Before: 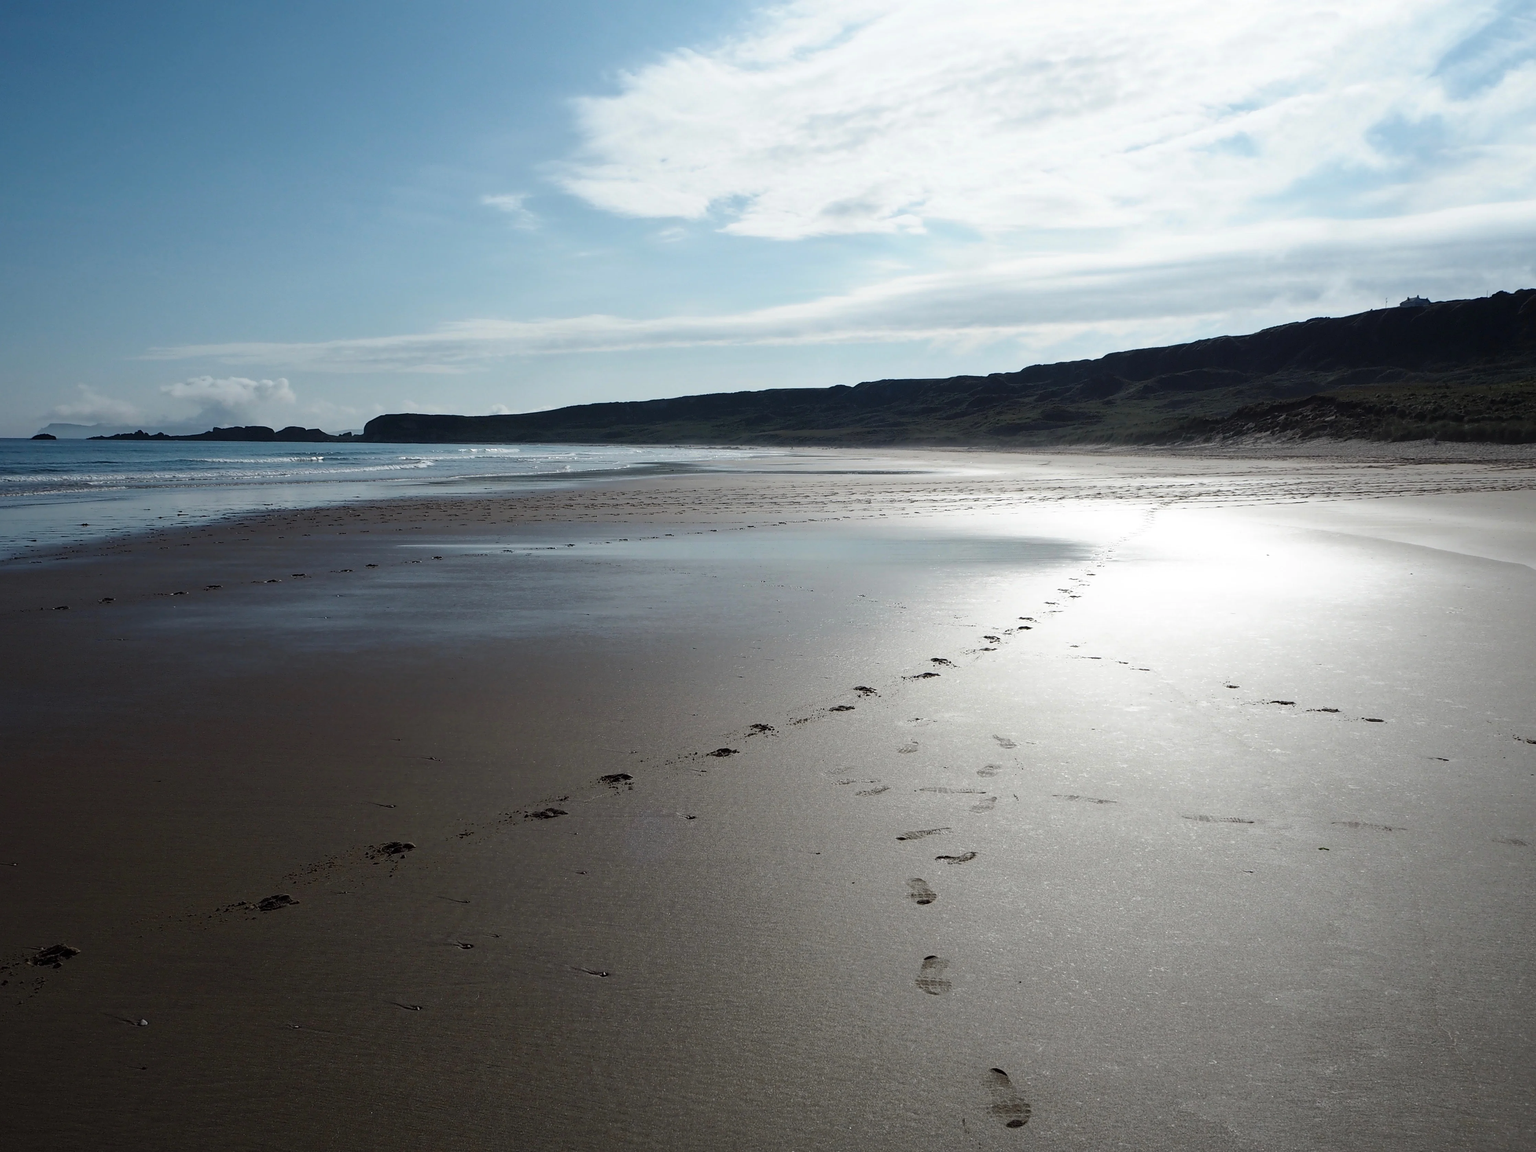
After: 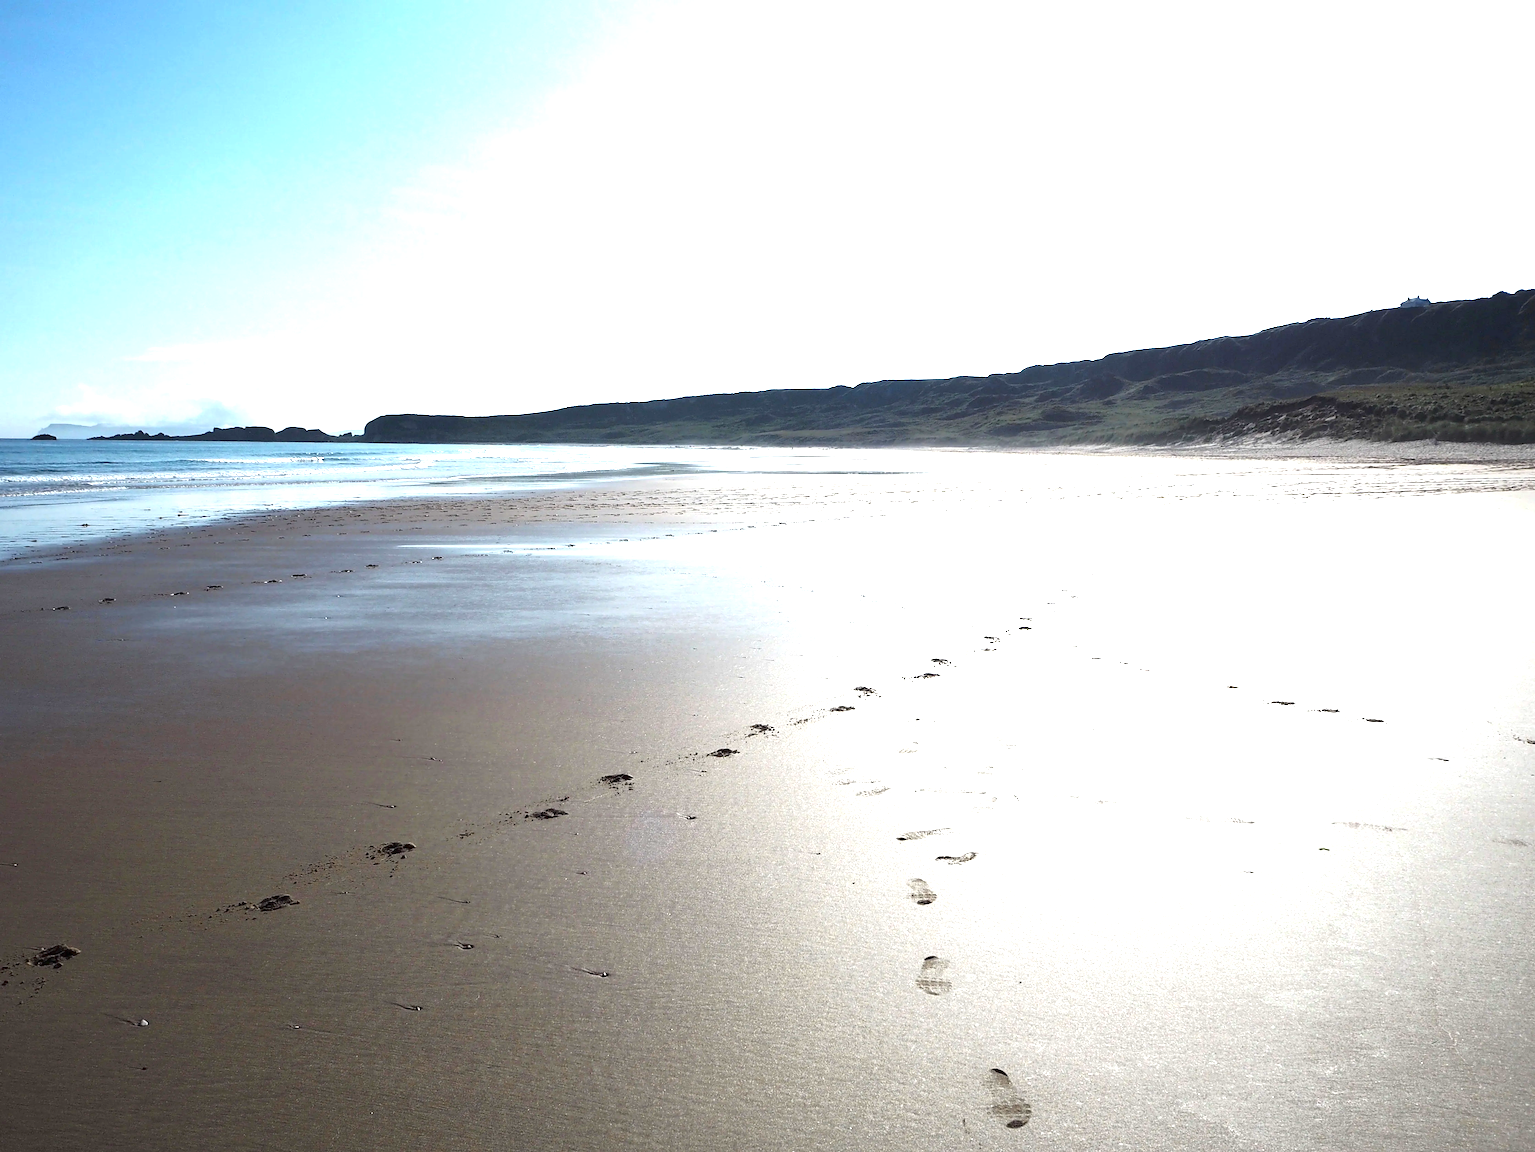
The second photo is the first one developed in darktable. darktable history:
exposure: exposure 1.998 EV, compensate highlight preservation false
